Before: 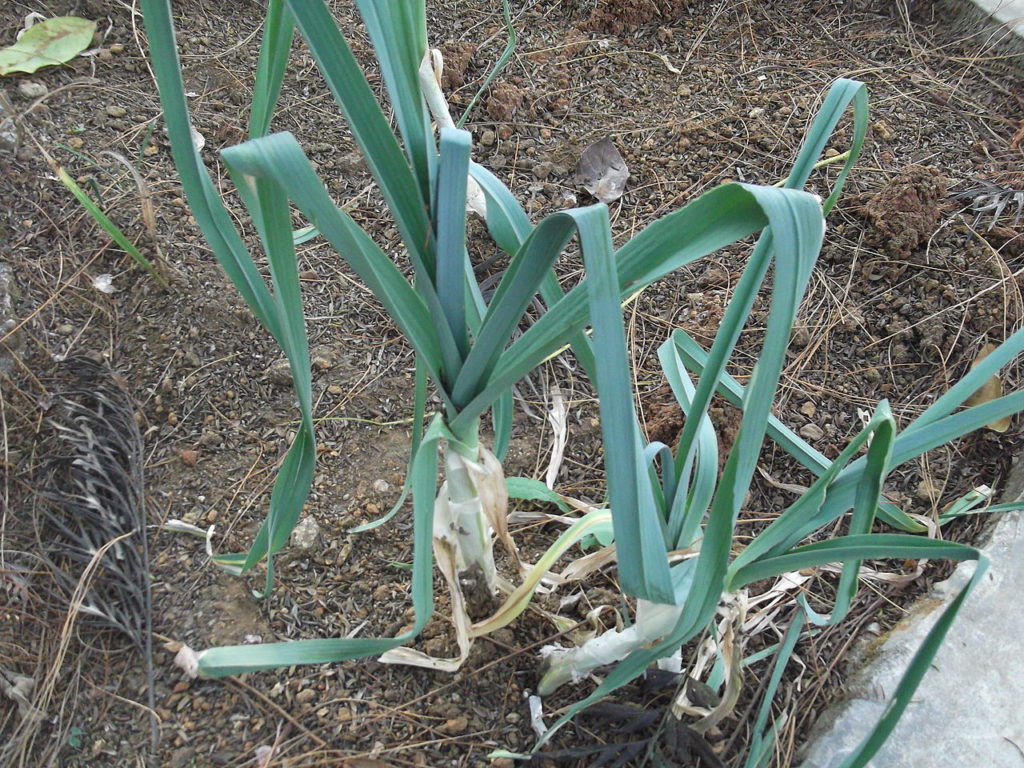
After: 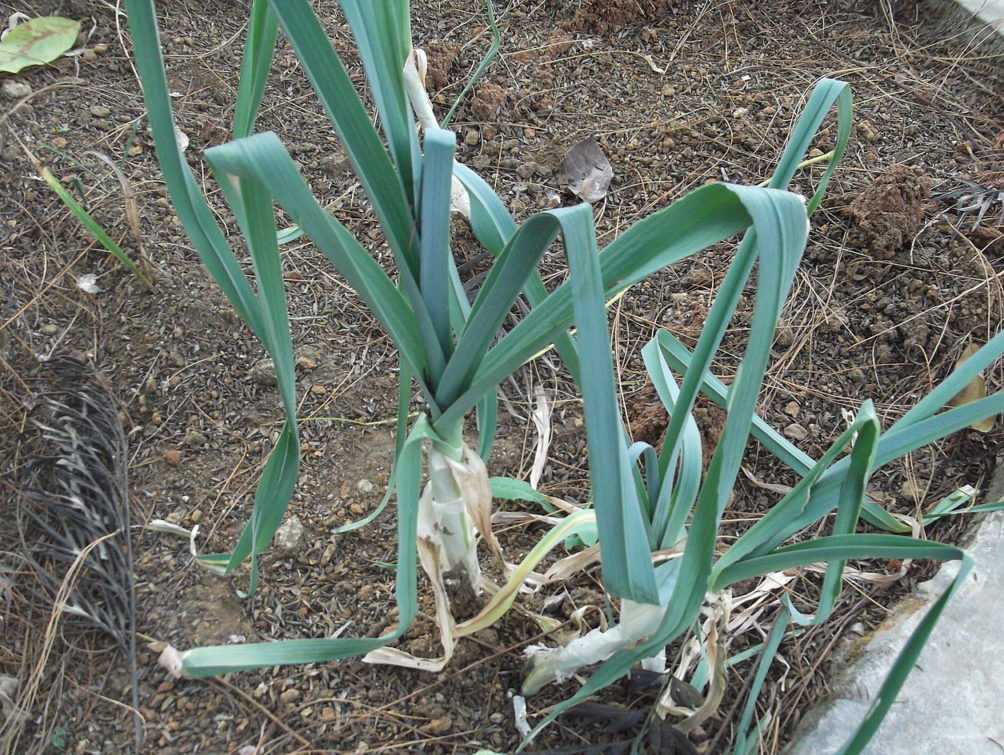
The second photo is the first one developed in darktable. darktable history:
crop: left 1.634%, right 0.273%, bottom 1.688%
